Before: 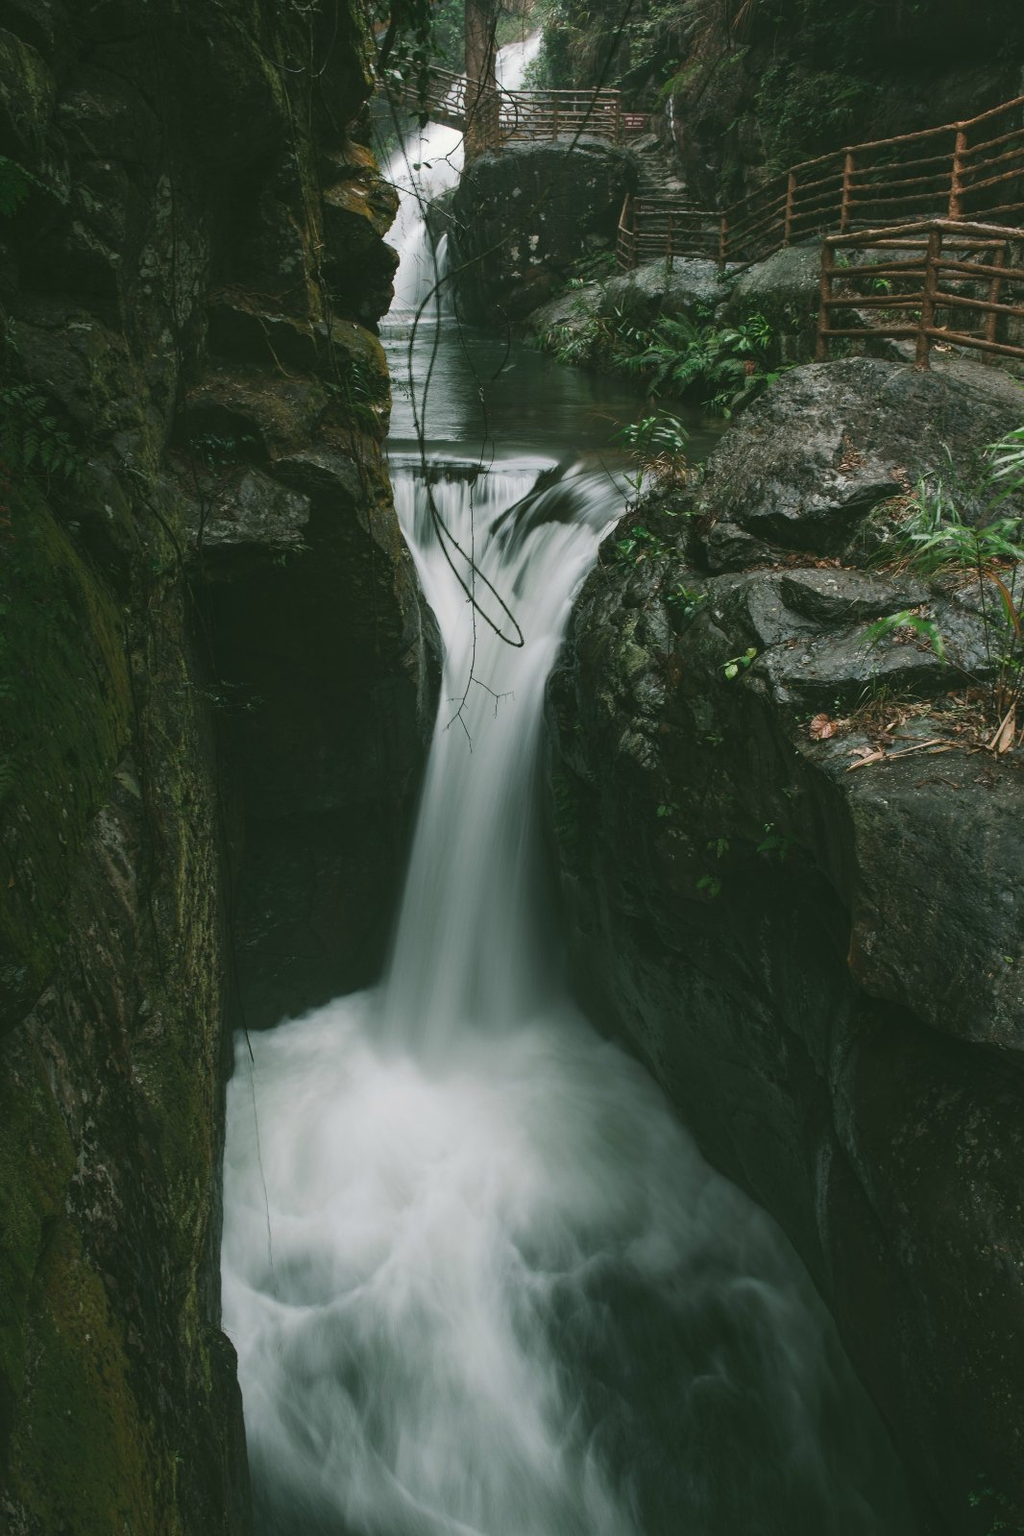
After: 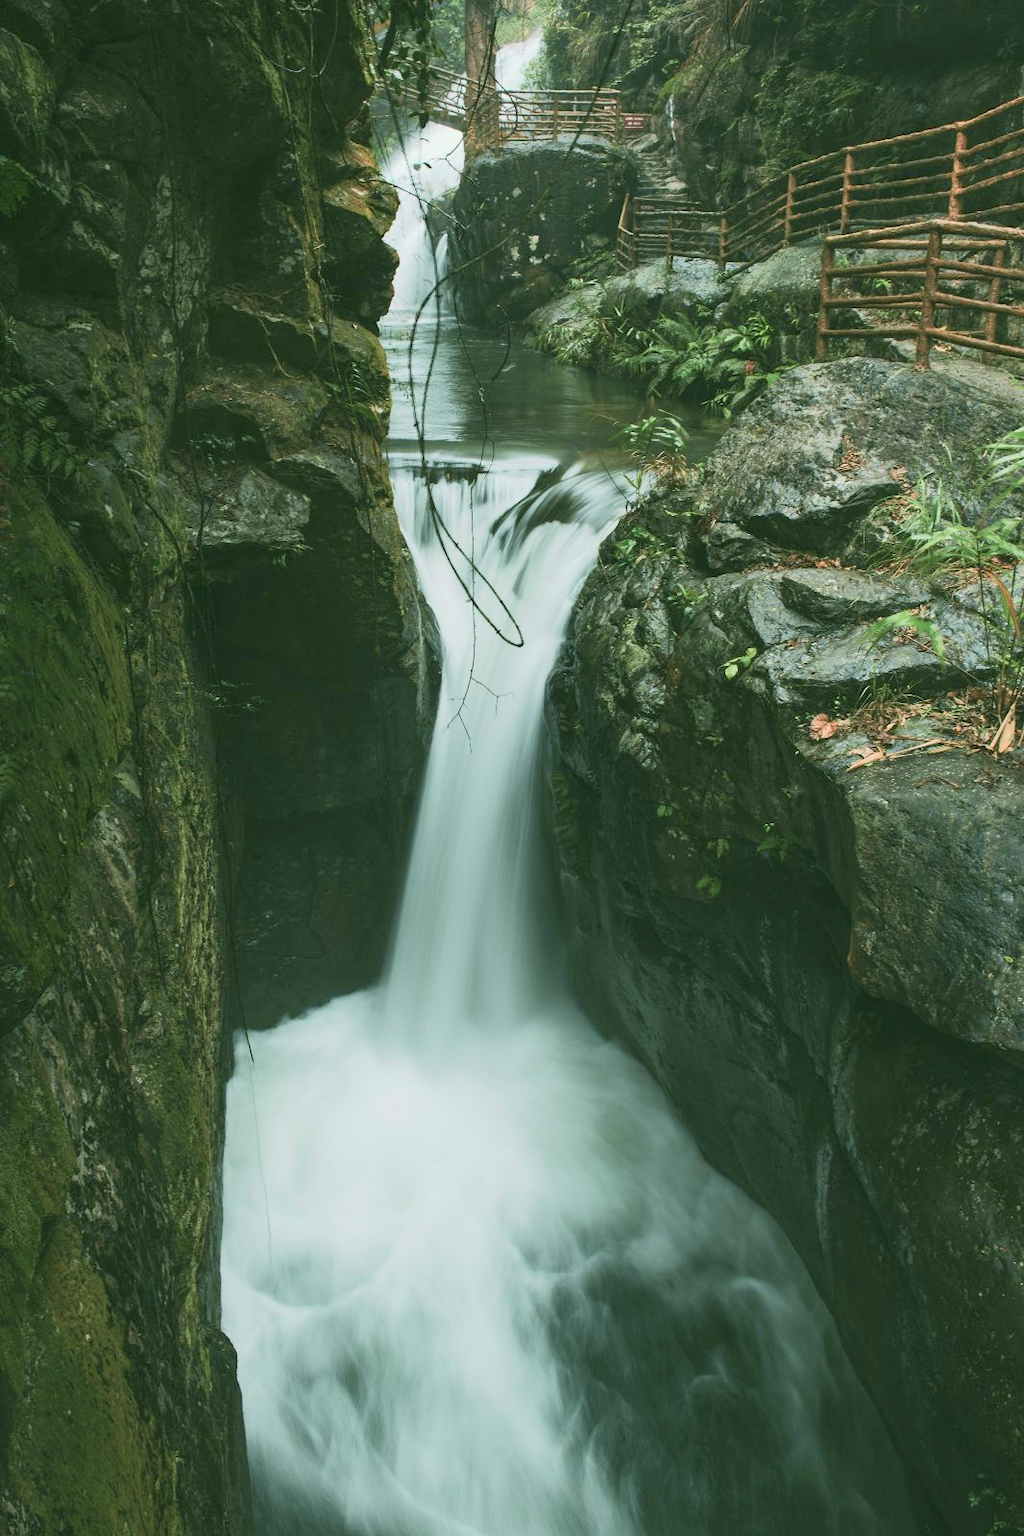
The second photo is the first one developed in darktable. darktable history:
tone curve: curves: ch0 [(0, 0) (0.037, 0.011) (0.135, 0.093) (0.266, 0.281) (0.461, 0.555) (0.581, 0.716) (0.675, 0.793) (0.767, 0.849) (0.91, 0.924) (1, 0.979)]; ch1 [(0, 0) (0.292, 0.278) (0.431, 0.418) (0.493, 0.479) (0.506, 0.5) (0.532, 0.537) (0.562, 0.581) (0.641, 0.663) (0.754, 0.76) (1, 1)]; ch2 [(0, 0) (0.294, 0.3) (0.361, 0.372) (0.429, 0.445) (0.478, 0.486) (0.502, 0.498) (0.518, 0.522) (0.531, 0.549) (0.561, 0.59) (0.64, 0.655) (0.693, 0.706) (0.845, 0.833) (1, 0.951)], color space Lab, independent channels, preserve colors none
contrast brightness saturation: brightness 0.15
